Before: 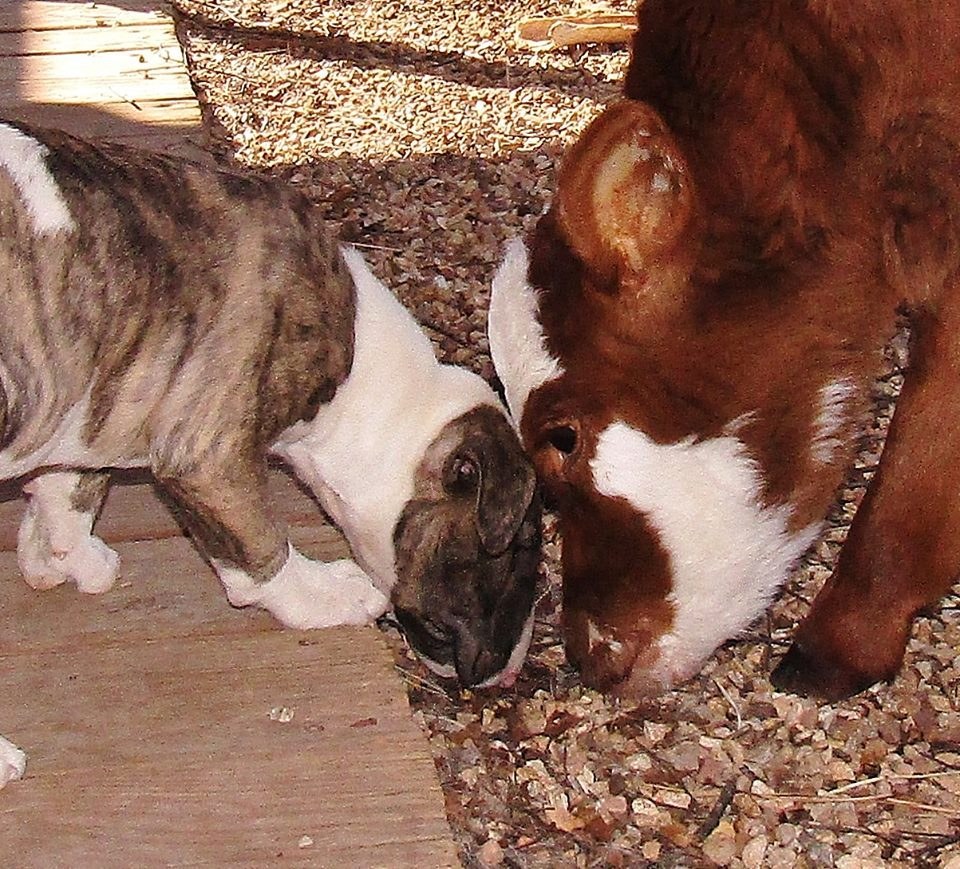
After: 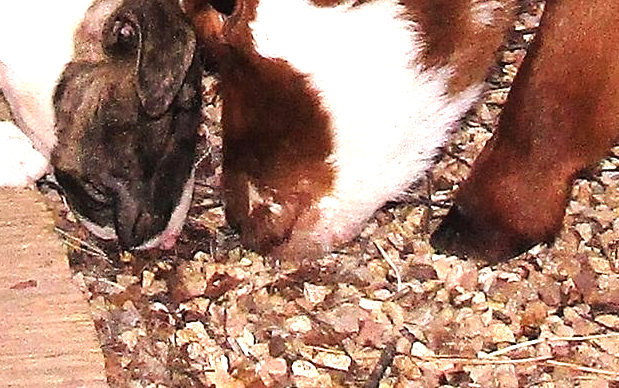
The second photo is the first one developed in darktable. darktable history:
crop and rotate: left 35.501%, top 50.408%, bottom 4.895%
tone equalizer: -8 EV -0.428 EV, -7 EV -0.407 EV, -6 EV -0.35 EV, -5 EV -0.21 EV, -3 EV 0.196 EV, -2 EV 0.337 EV, -1 EV 0.386 EV, +0 EV 0.435 EV, mask exposure compensation -0.509 EV
exposure: black level correction 0, exposure 0.703 EV, compensate highlight preservation false
